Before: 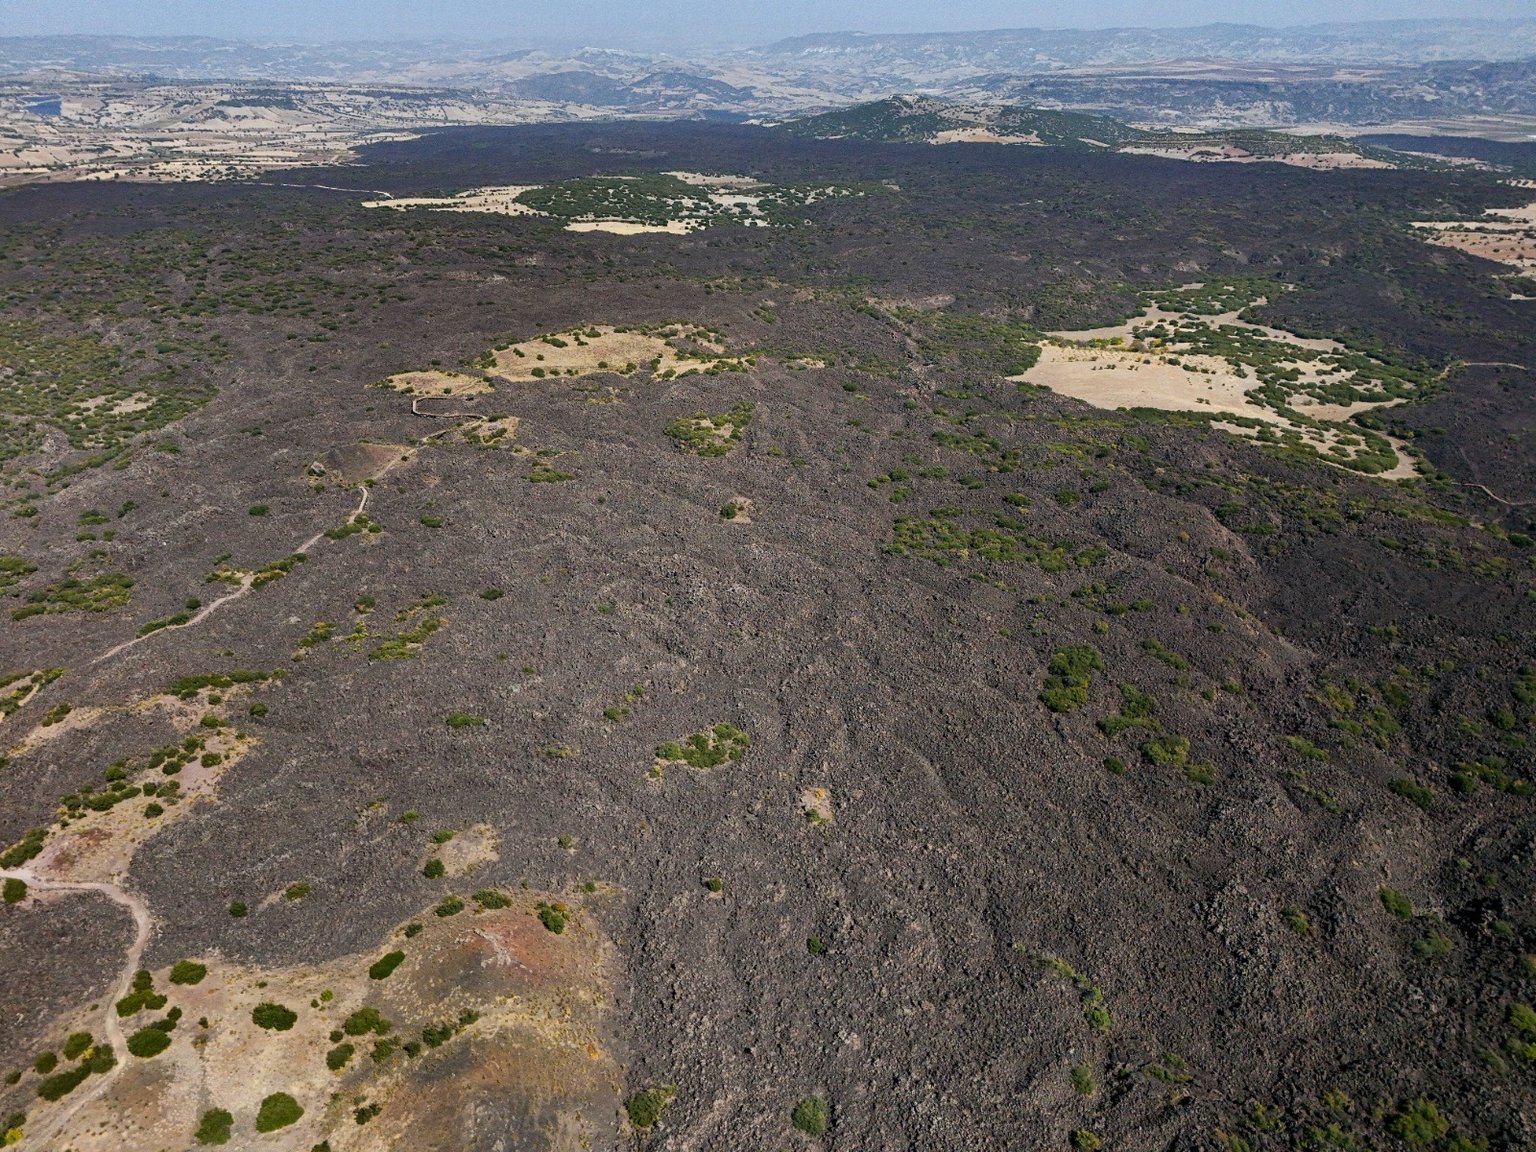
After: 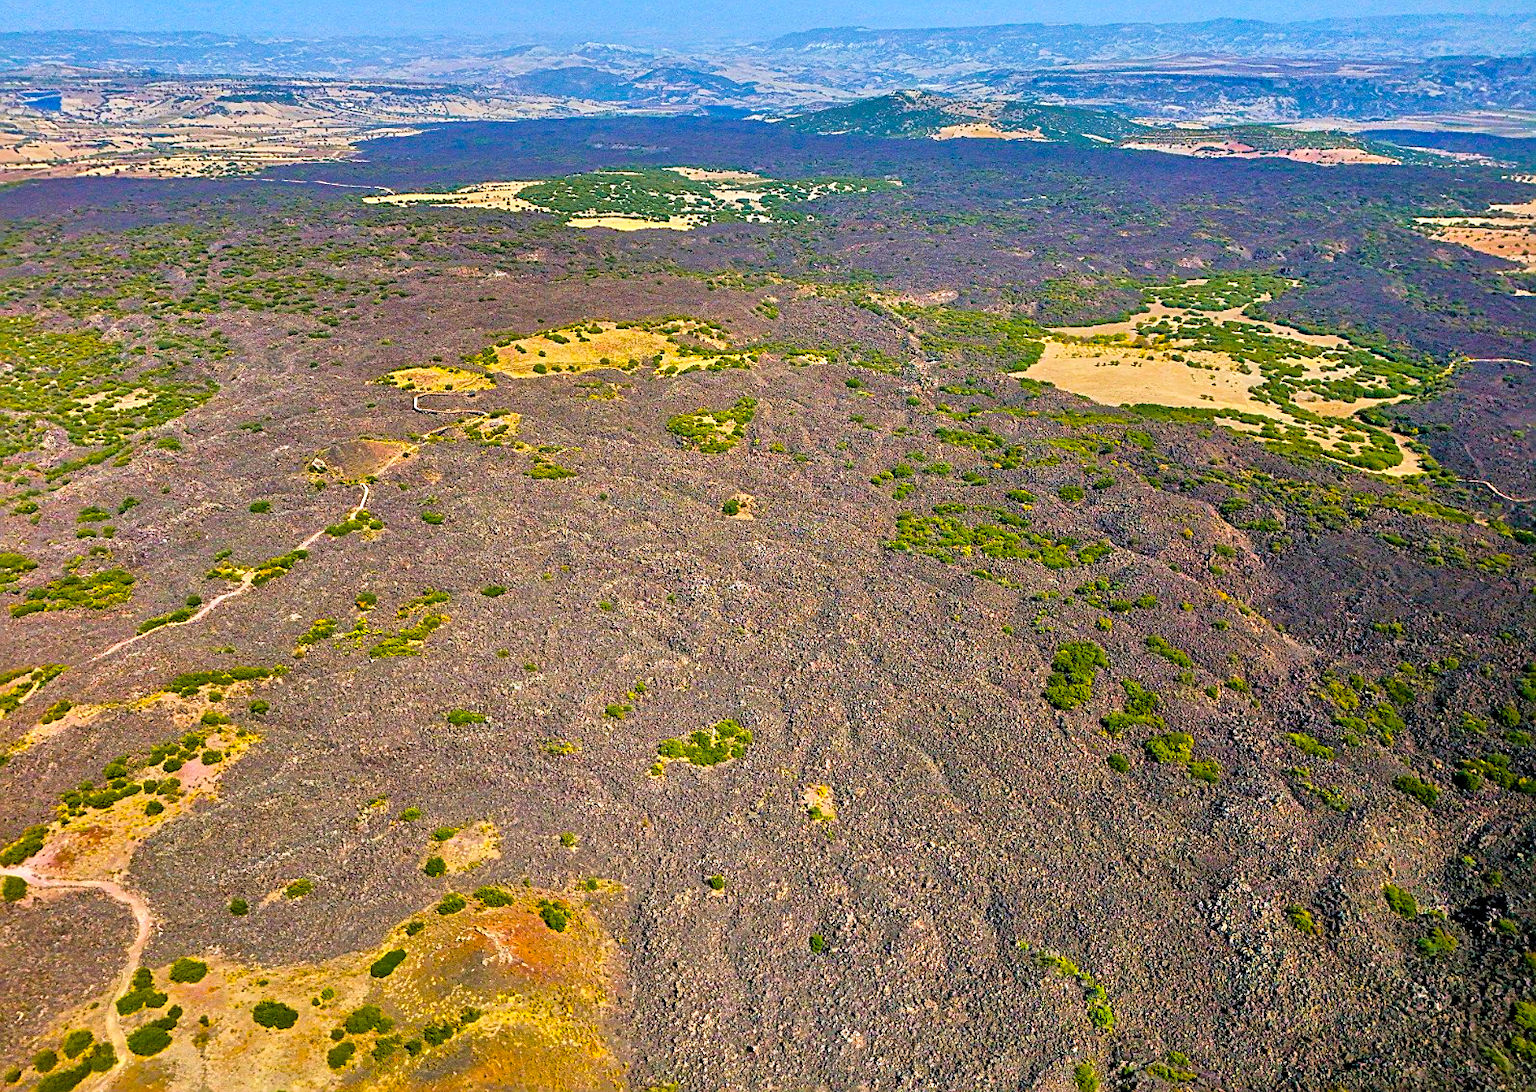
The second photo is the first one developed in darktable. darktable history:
color balance rgb: linear chroma grading › global chroma 42%, perceptual saturation grading › global saturation 42%, global vibrance 33%
crop: top 0.448%, right 0.264%, bottom 5.045%
sharpen: on, module defaults
tone equalizer: -7 EV 0.15 EV, -6 EV 0.6 EV, -5 EV 1.15 EV, -4 EV 1.33 EV, -3 EV 1.15 EV, -2 EV 0.6 EV, -1 EV 0.15 EV, mask exposure compensation -0.5 EV
velvia: on, module defaults
local contrast: mode bilateral grid, contrast 20, coarseness 50, detail 120%, midtone range 0.2
